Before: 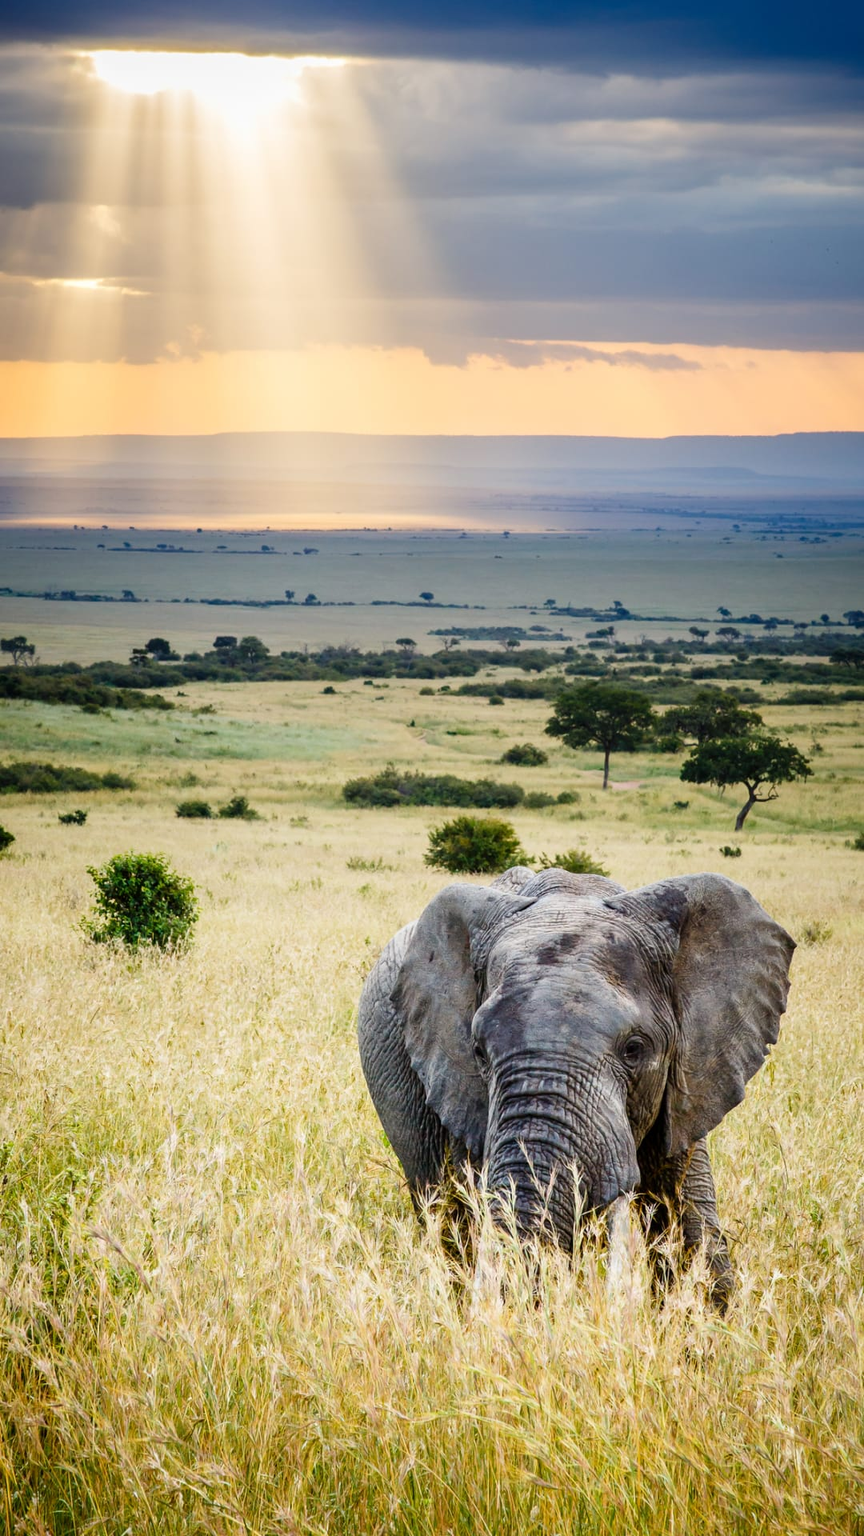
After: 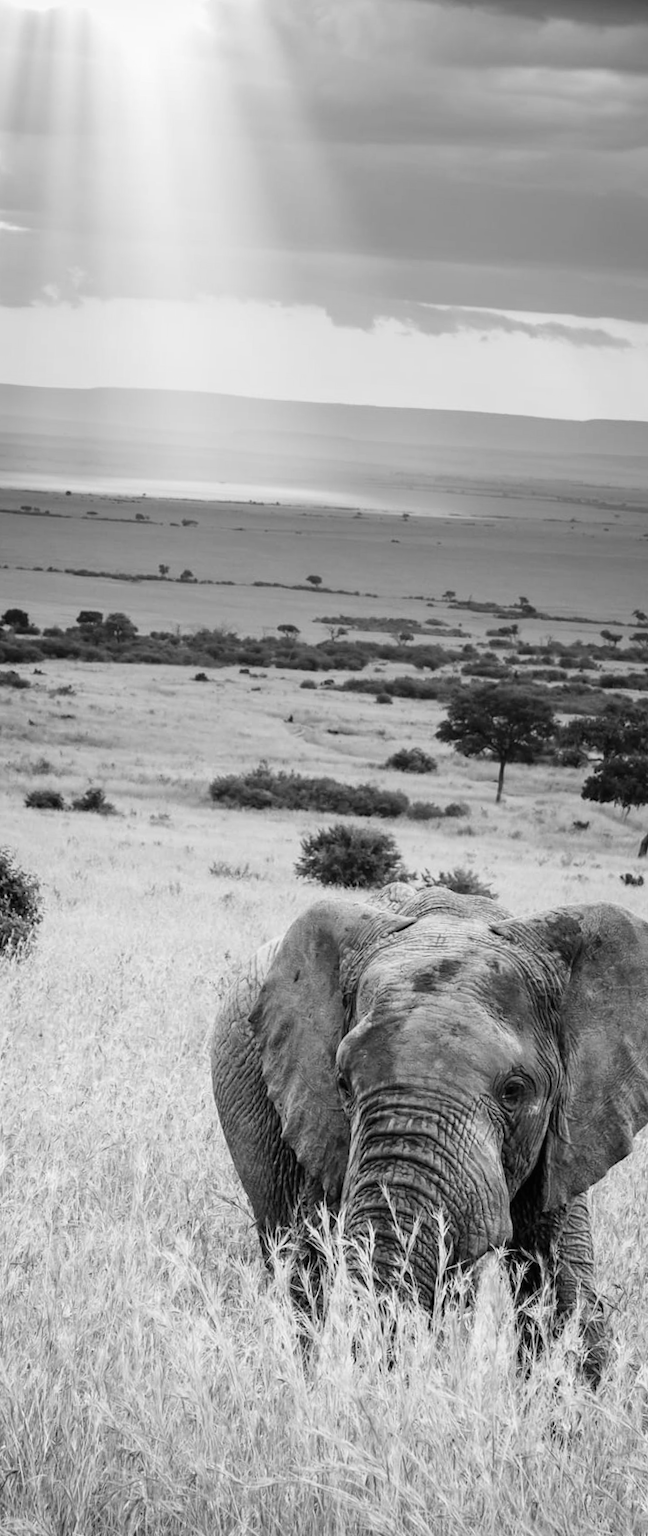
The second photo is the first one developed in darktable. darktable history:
local contrast: mode bilateral grid, contrast 100, coarseness 100, detail 94%, midtone range 0.2
crop and rotate: angle -3.27°, left 14.277%, top 0.028%, right 10.766%, bottom 0.028%
monochrome: on, module defaults
